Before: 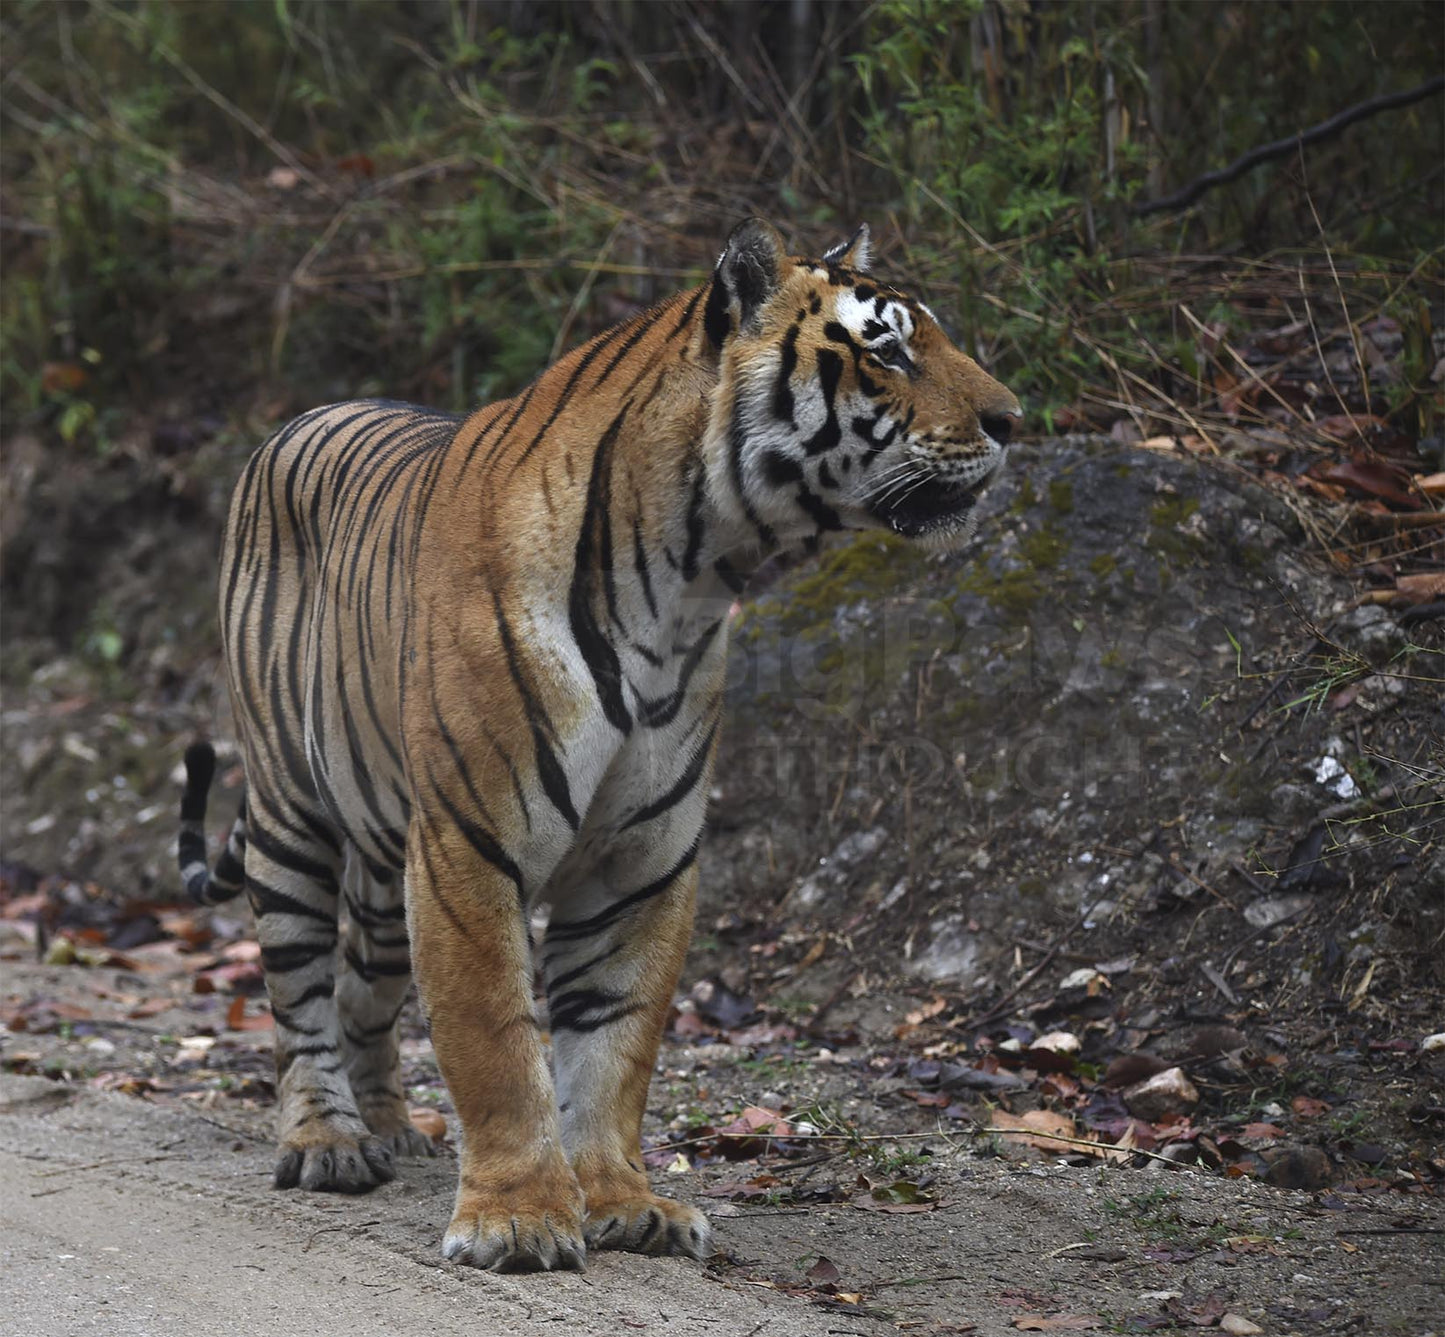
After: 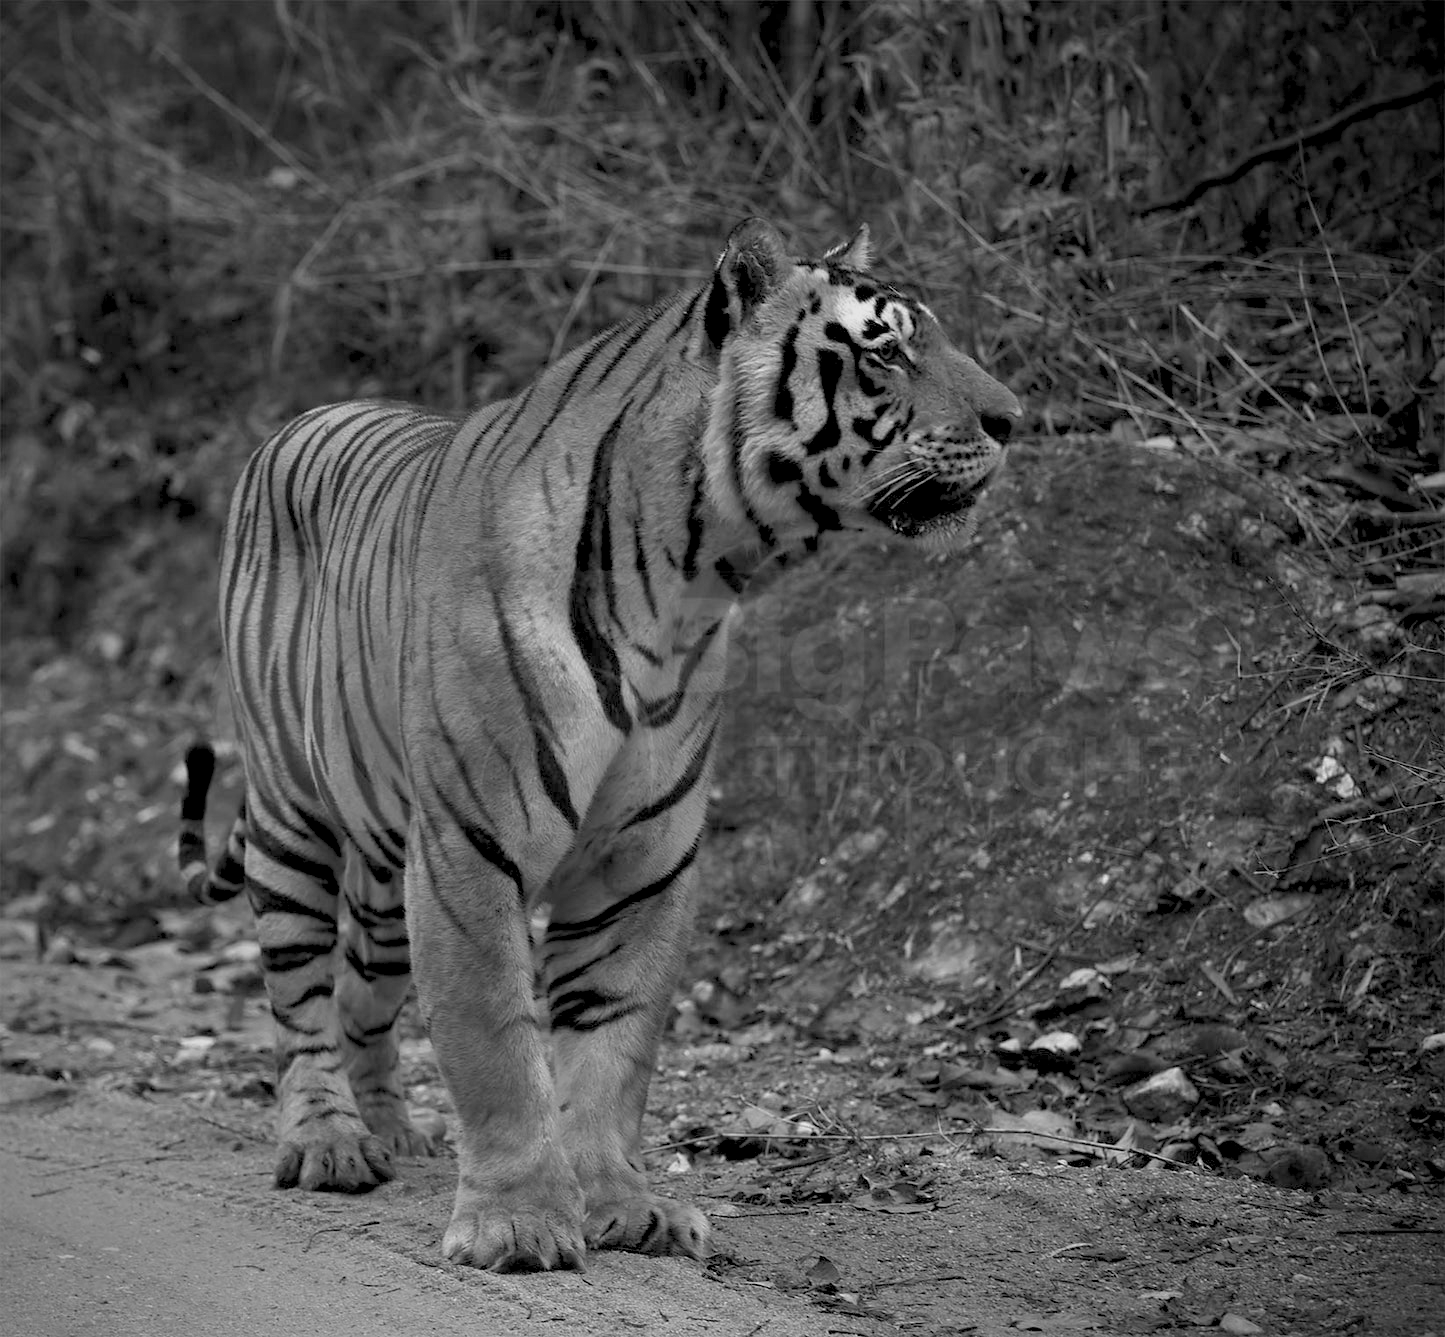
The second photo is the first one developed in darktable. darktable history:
monochrome: a -11.7, b 1.62, size 0.5, highlights 0.38
rgb levels: preserve colors sum RGB, levels [[0.038, 0.433, 0.934], [0, 0.5, 1], [0, 0.5, 1]]
vignetting: on, module defaults
white balance: emerald 1
